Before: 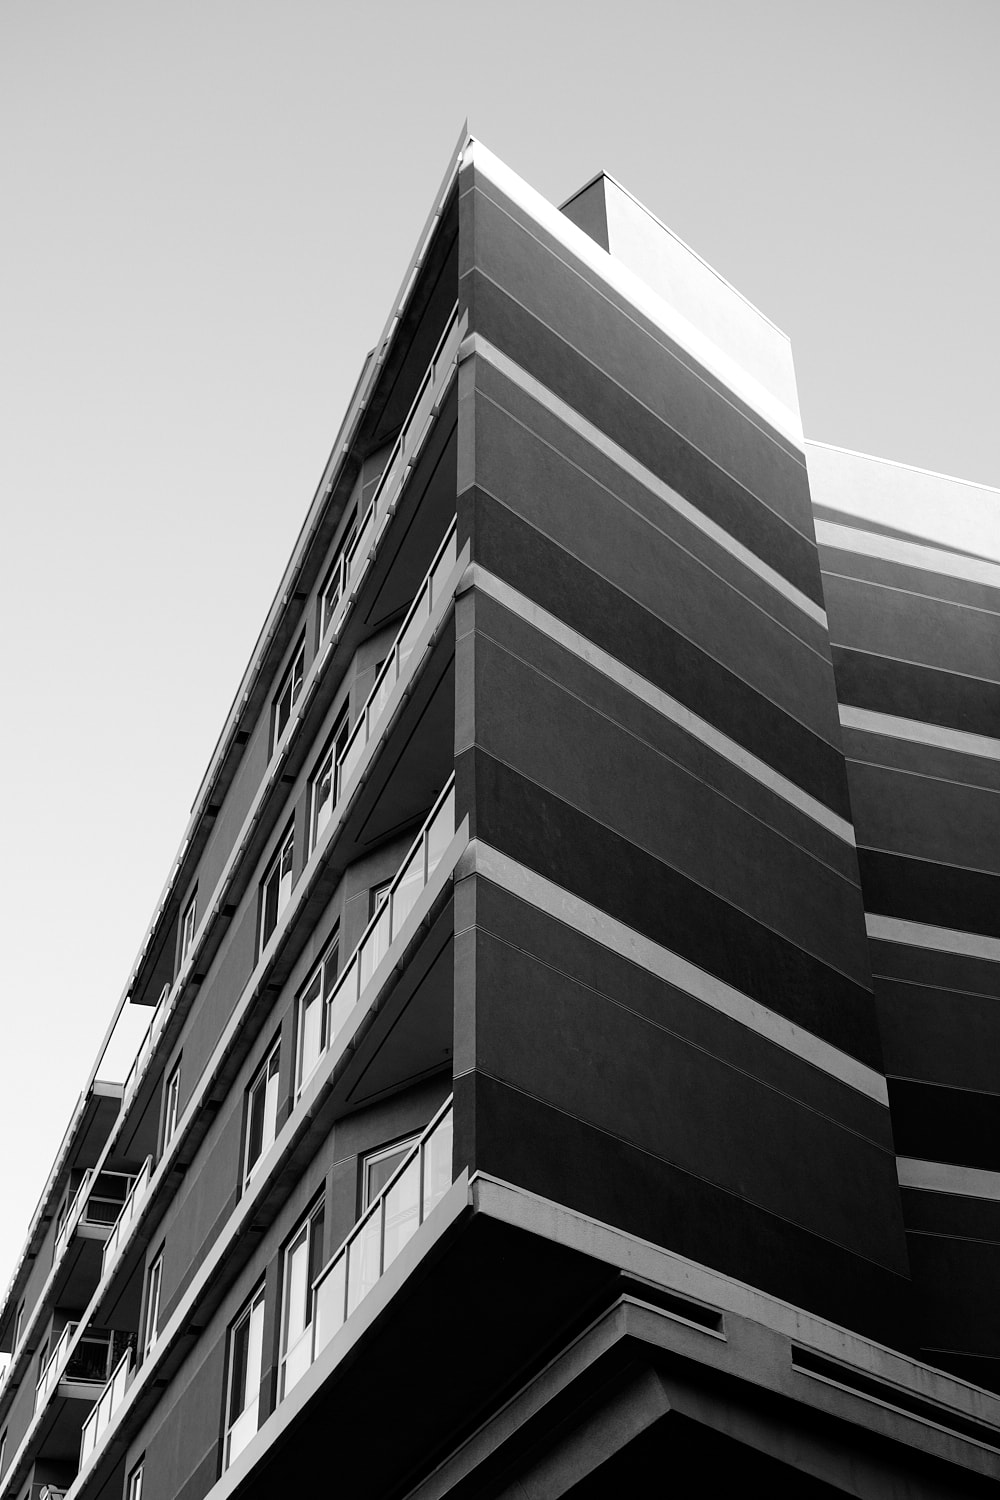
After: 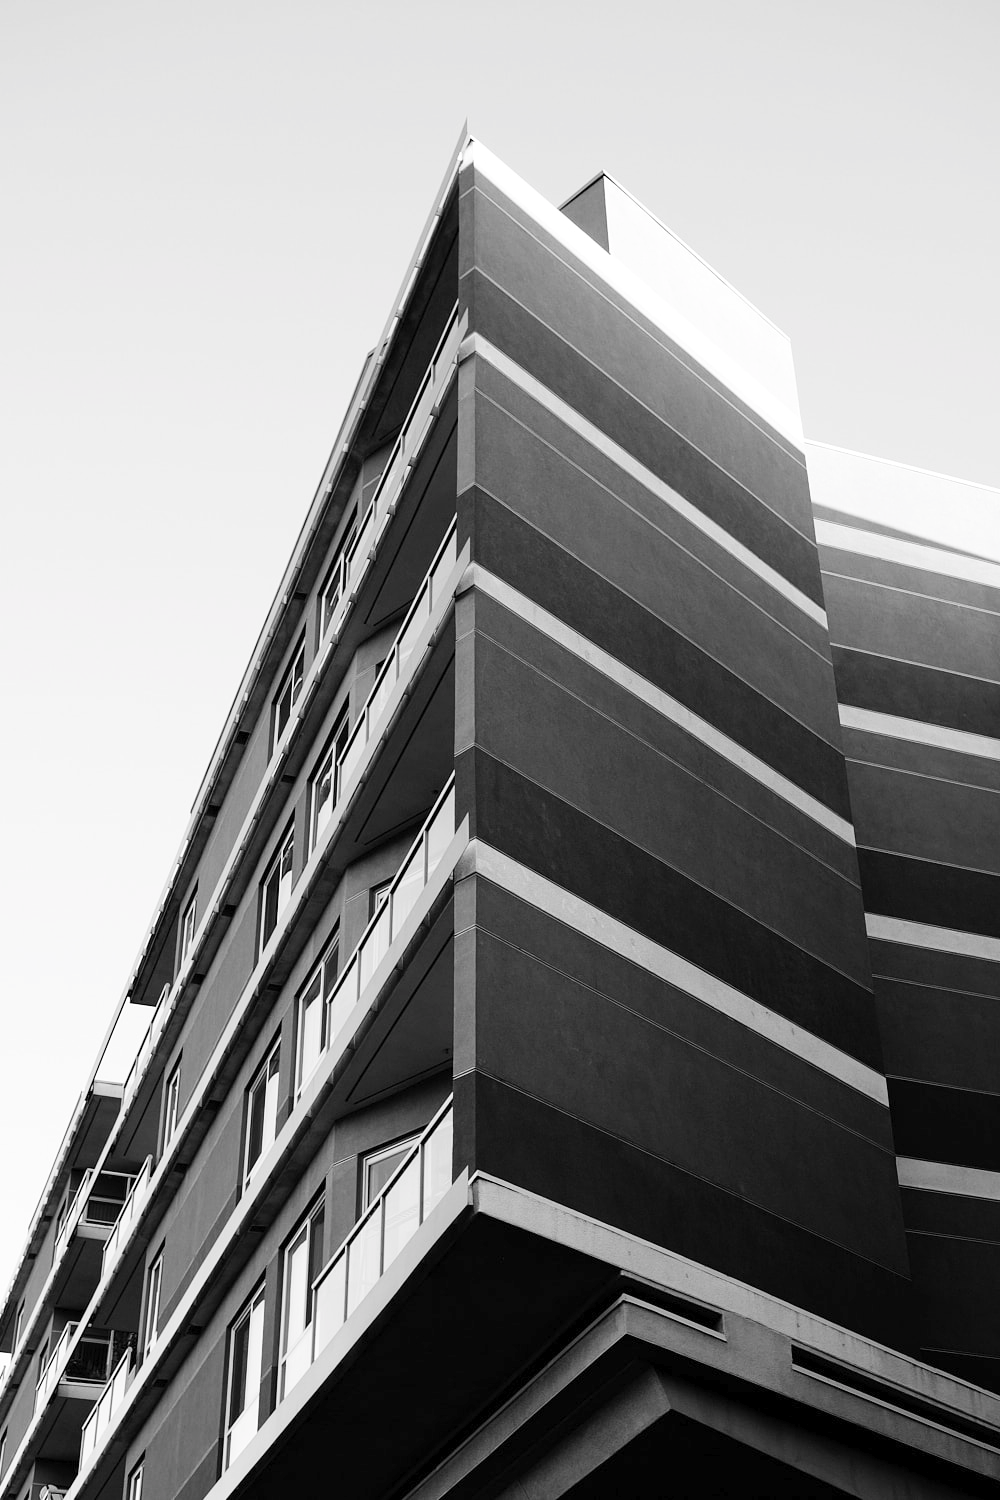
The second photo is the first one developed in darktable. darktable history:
contrast brightness saturation: contrast 0.196, brightness 0.2, saturation 0.815
